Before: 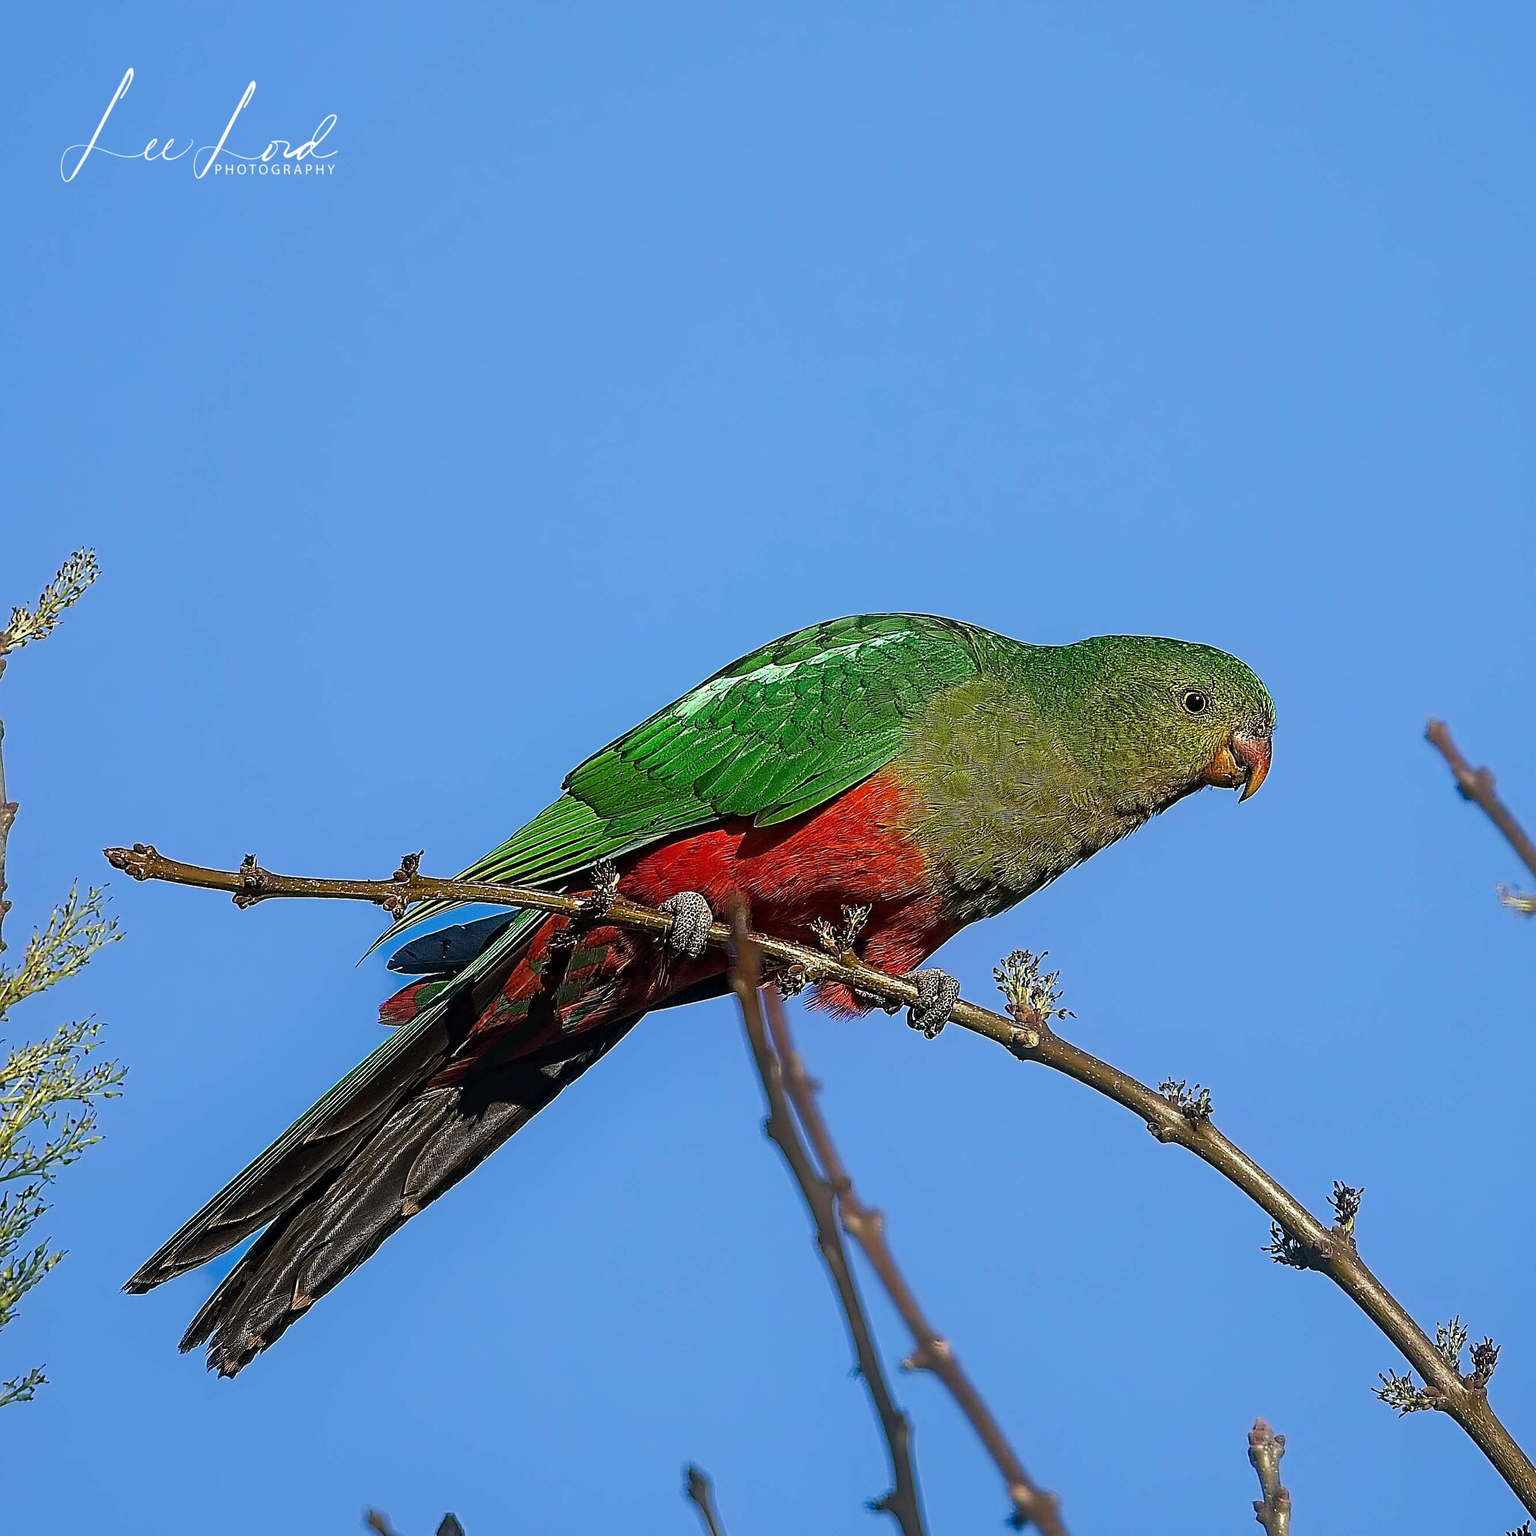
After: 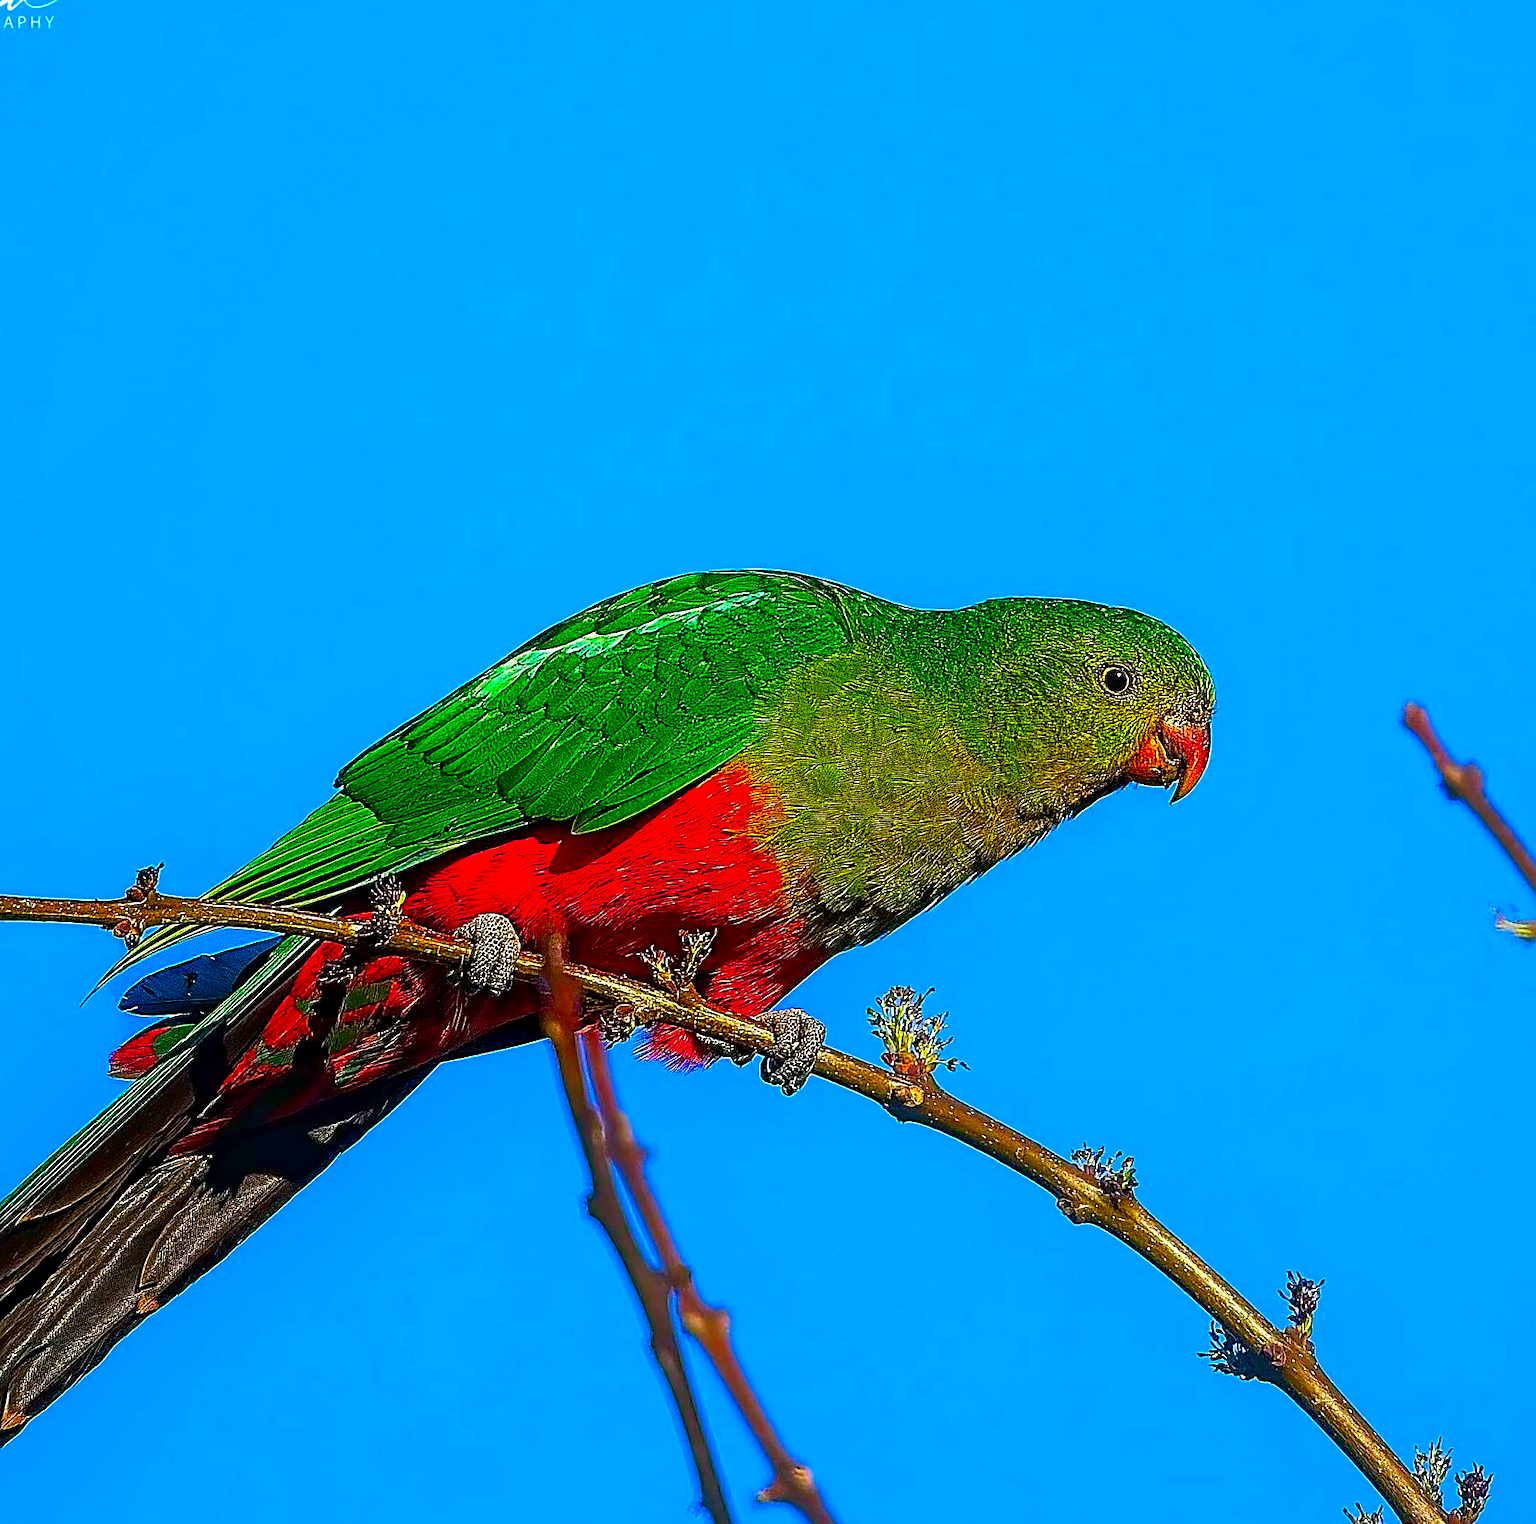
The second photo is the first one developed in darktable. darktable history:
crop: left 18.969%, top 9.866%, bottom 9.711%
base curve: curves: ch0 [(0, 0) (0.297, 0.298) (1, 1)], preserve colors none
local contrast: on, module defaults
sharpen: on, module defaults
tone equalizer: edges refinement/feathering 500, mask exposure compensation -1.57 EV, preserve details no
color correction: highlights b* -0.049, saturation 2.95
